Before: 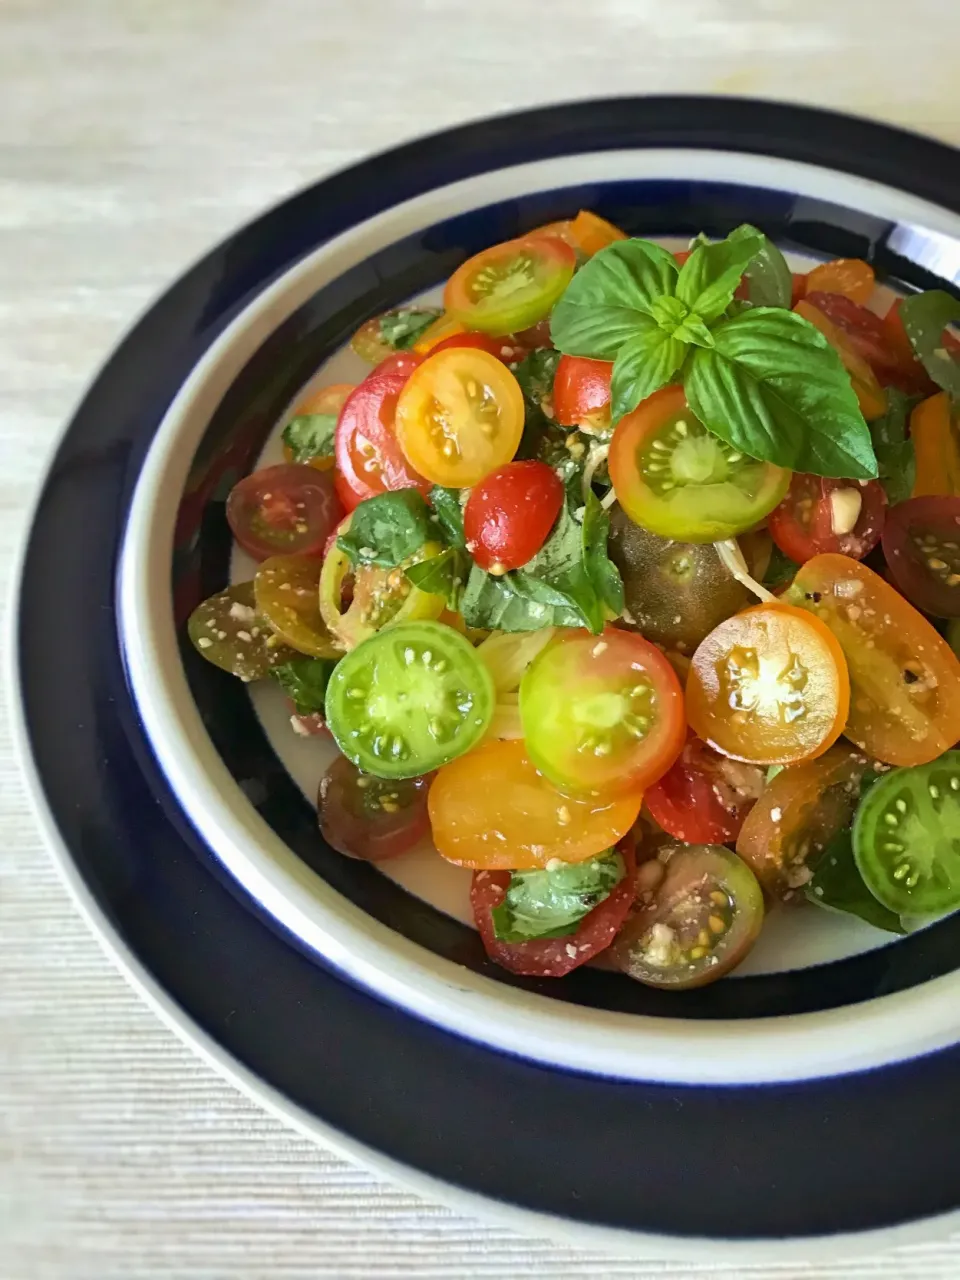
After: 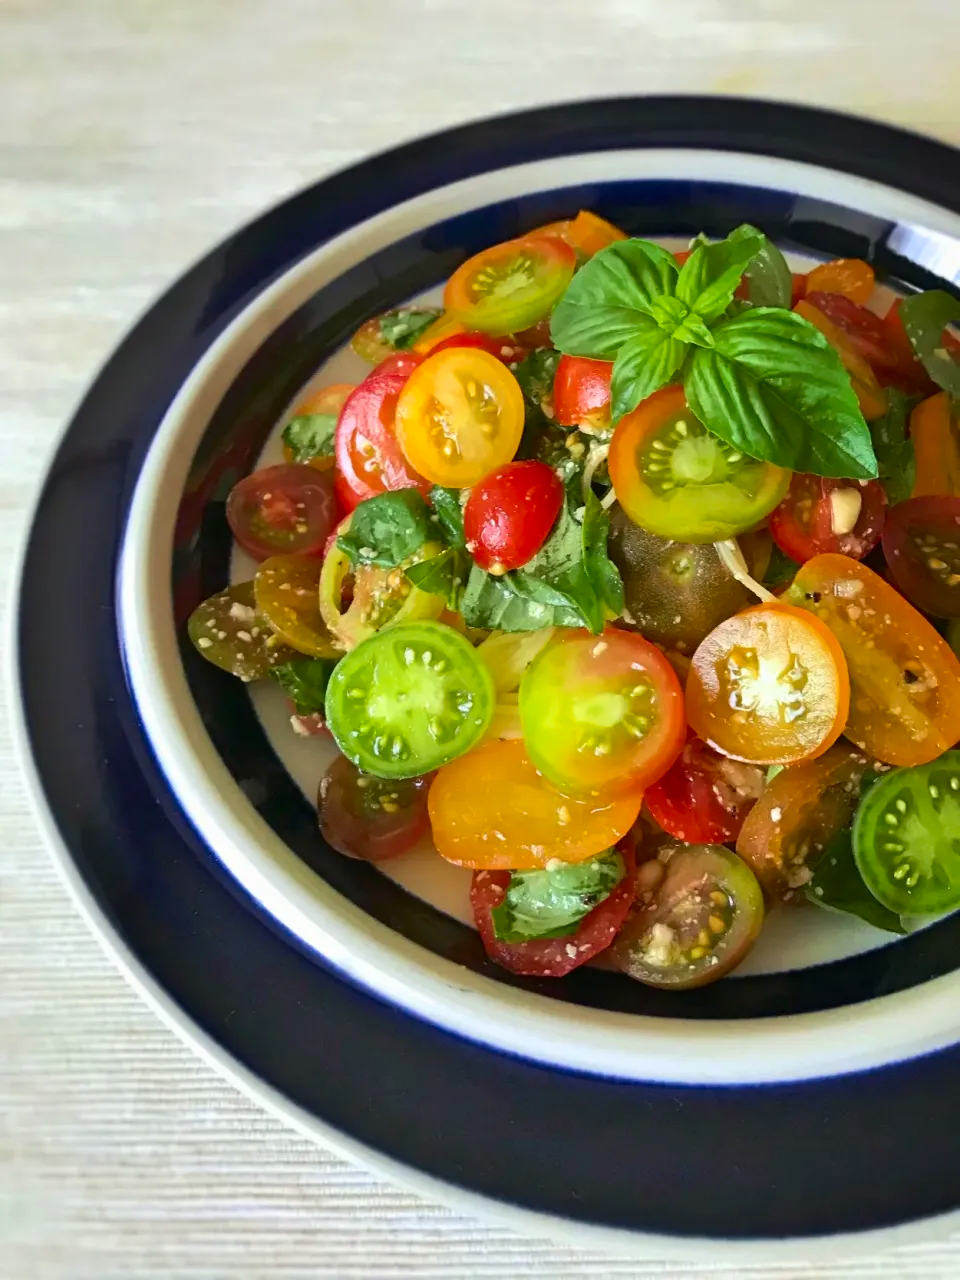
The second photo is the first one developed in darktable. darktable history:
contrast brightness saturation: contrast 0.083, saturation 0.195
